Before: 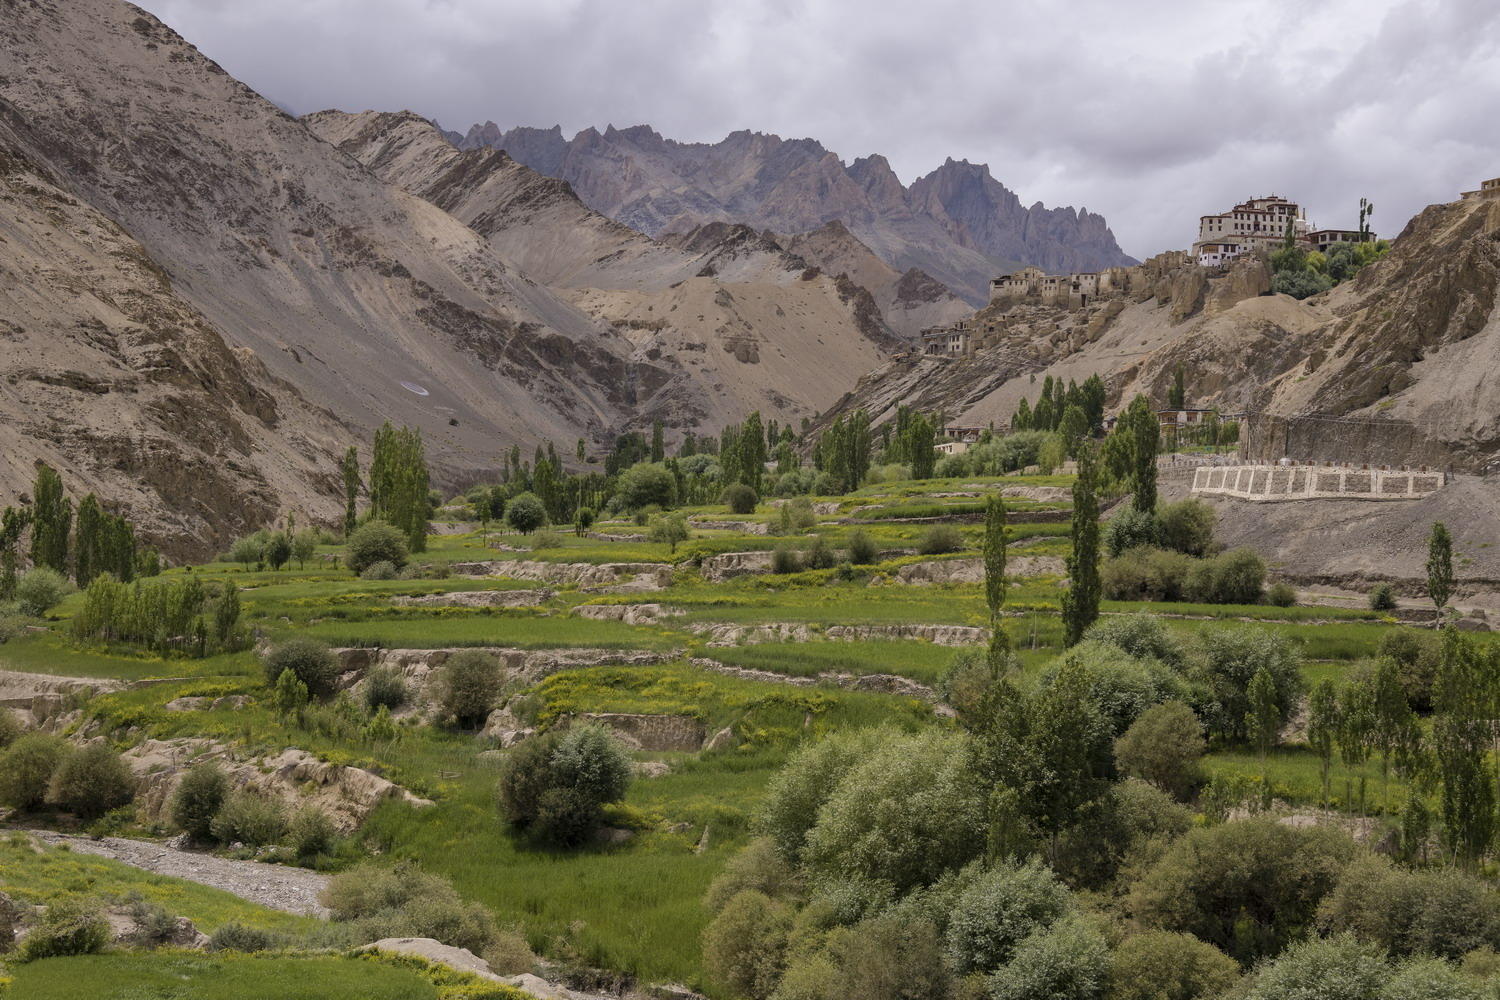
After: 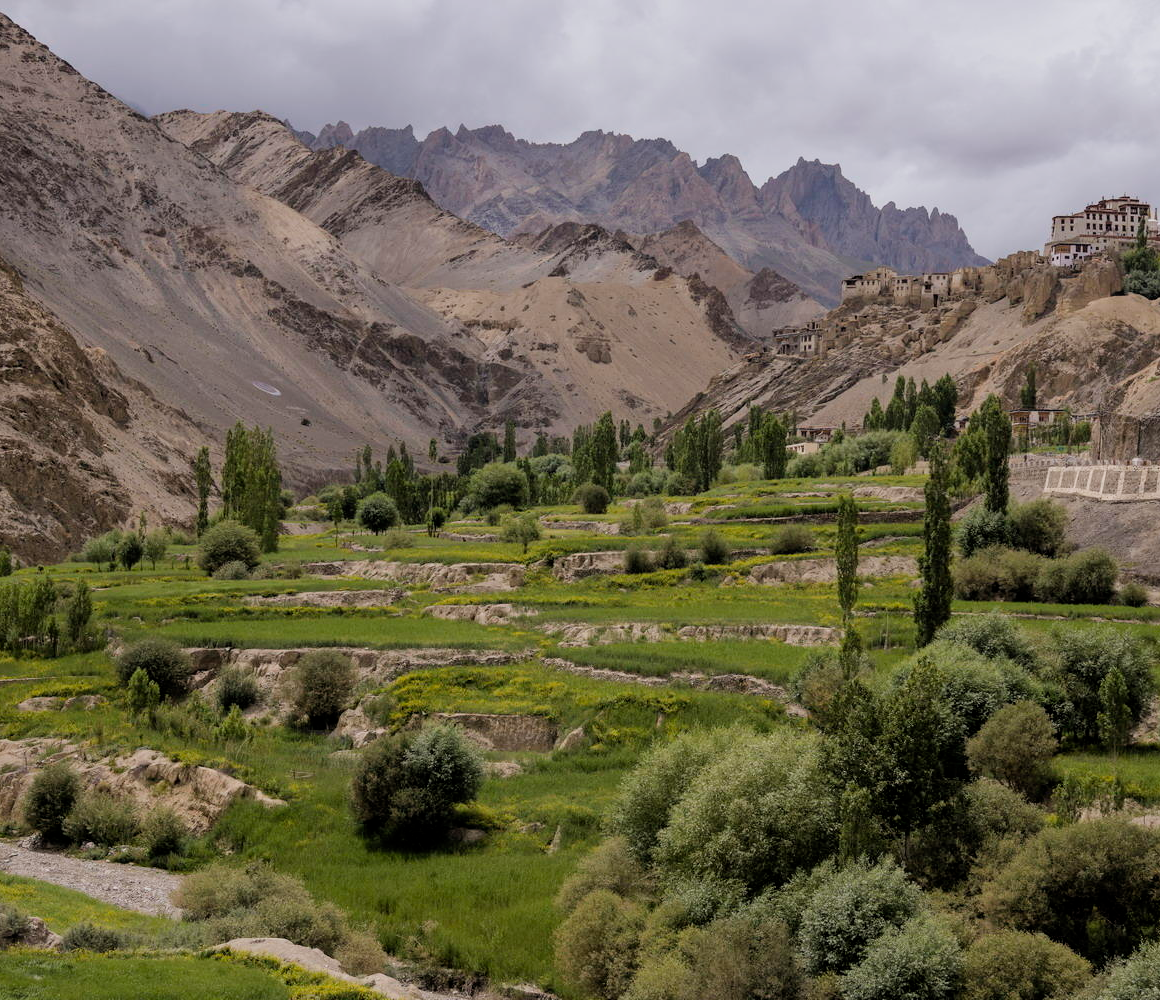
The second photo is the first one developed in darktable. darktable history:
crop: left 9.876%, right 12.726%
filmic rgb: middle gray luminance 9.36%, black relative exposure -10.56 EV, white relative exposure 3.43 EV, threshold 2.95 EV, target black luminance 0%, hardness 5.96, latitude 59.54%, contrast 1.093, highlights saturation mix 5%, shadows ↔ highlights balance 28.99%, enable highlight reconstruction true
